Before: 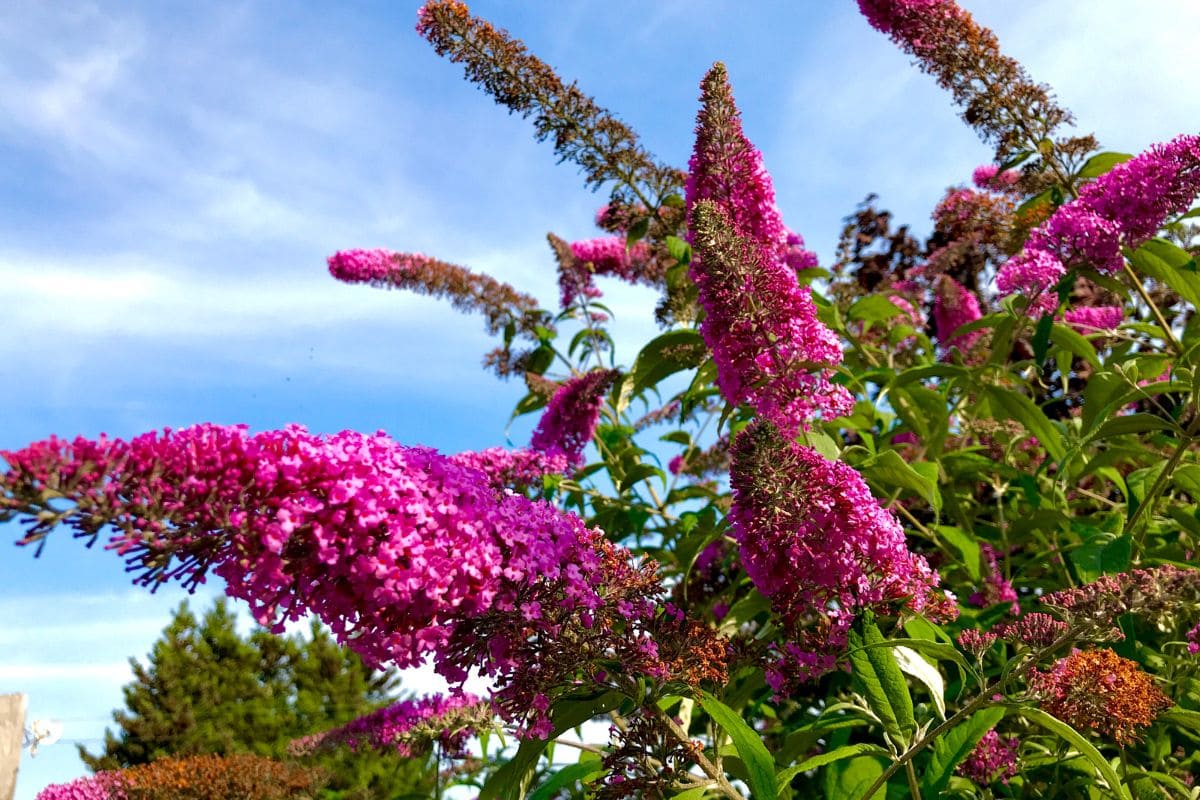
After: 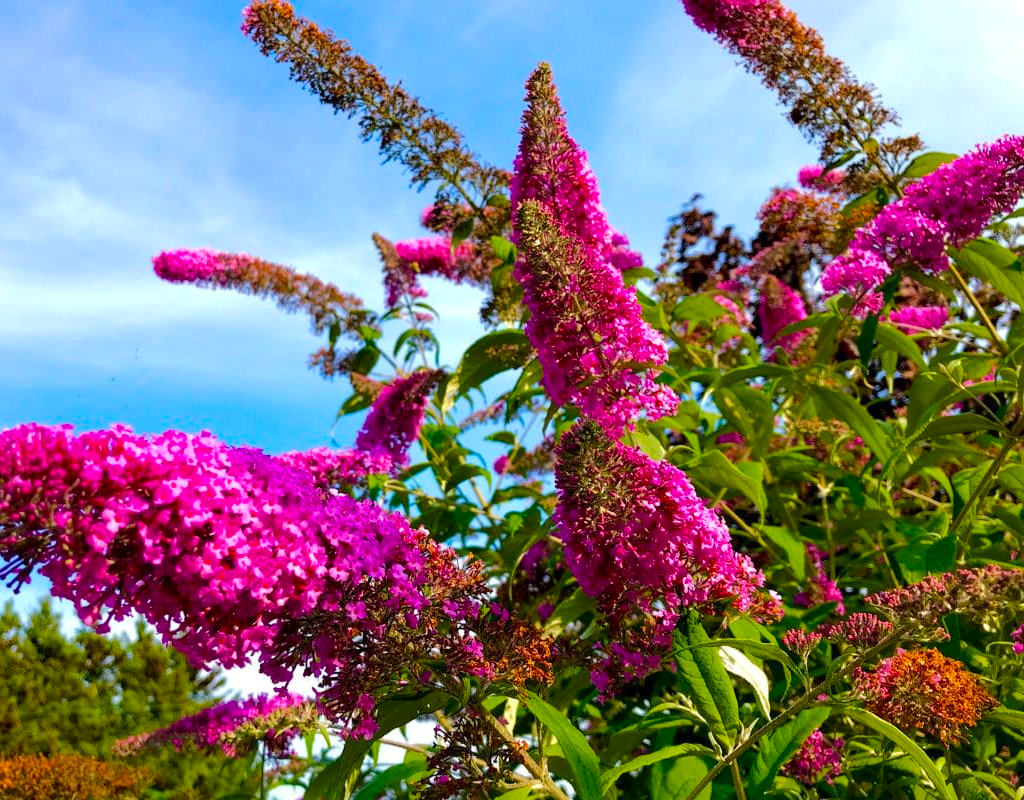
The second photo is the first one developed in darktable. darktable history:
crop and rotate: left 14.584%
color balance rgb: perceptual saturation grading › global saturation 25%, perceptual brilliance grading › mid-tones 10%, perceptual brilliance grading › shadows 15%, global vibrance 20%
